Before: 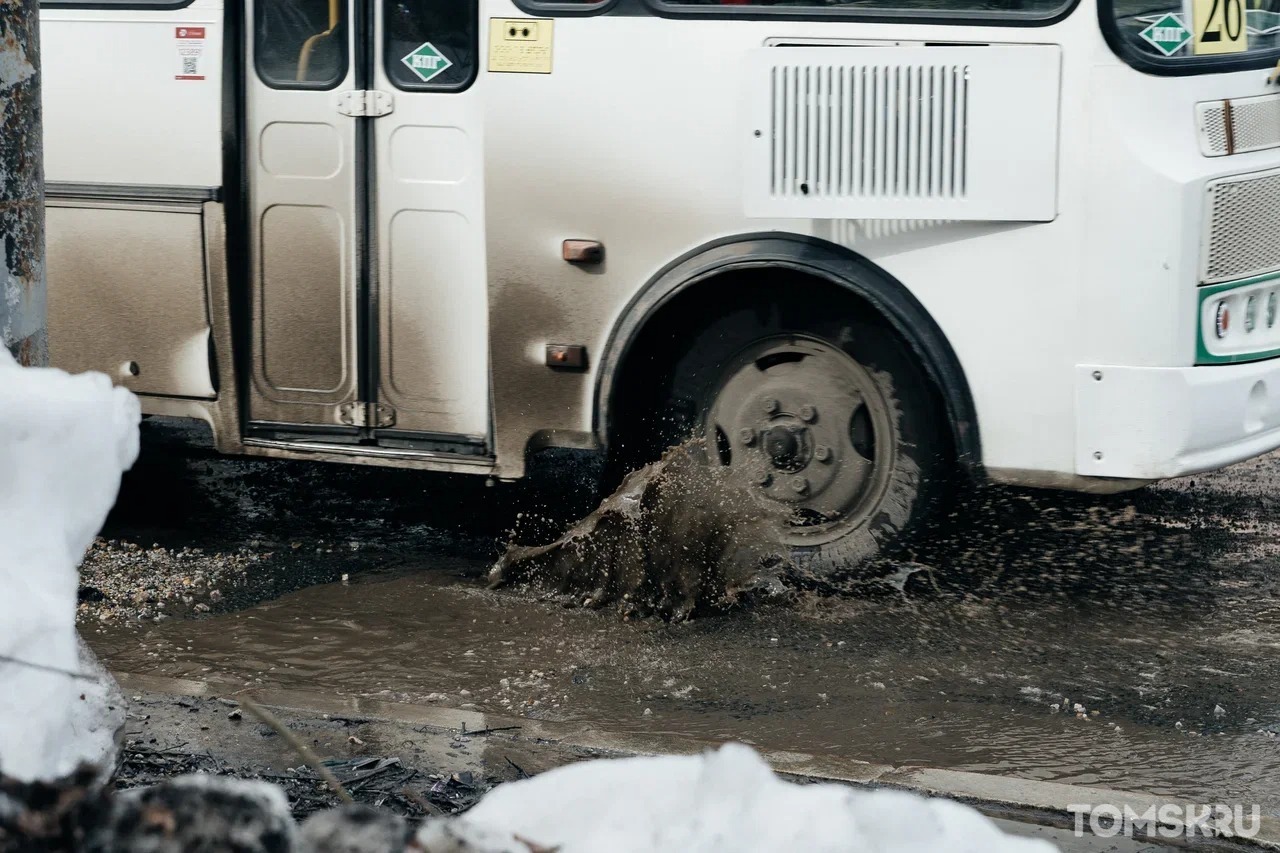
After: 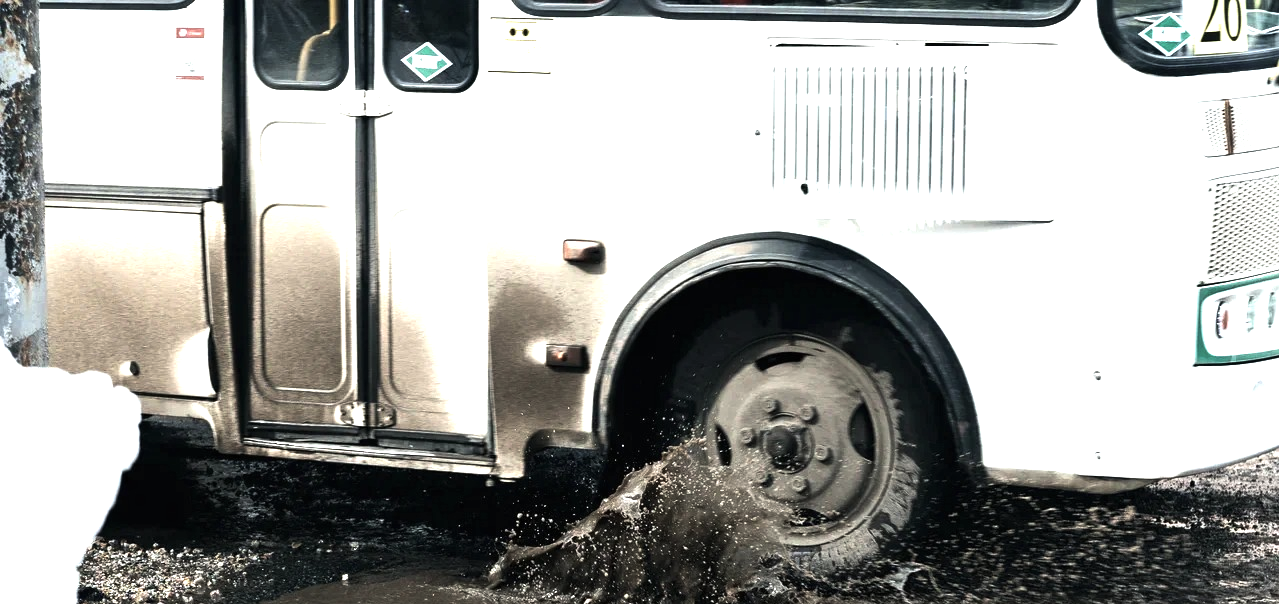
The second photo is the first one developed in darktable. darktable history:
crop: right 0.001%, bottom 29.09%
color balance rgb: perceptual saturation grading › global saturation -32.603%, perceptual brilliance grading › highlights 14.298%, perceptual brilliance grading › mid-tones -5.399%, perceptual brilliance grading › shadows -26.269%, global vibrance 31.188%
exposure: black level correction 0, exposure 1.097 EV, compensate highlight preservation false
